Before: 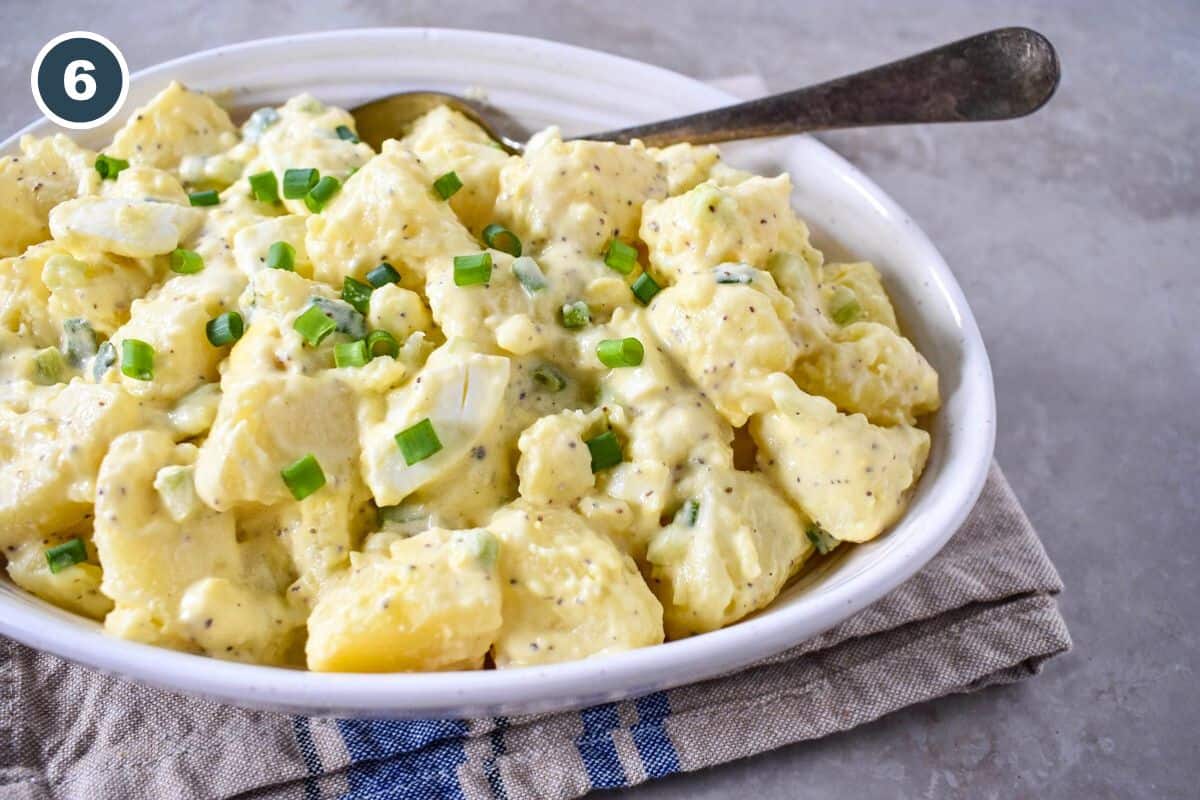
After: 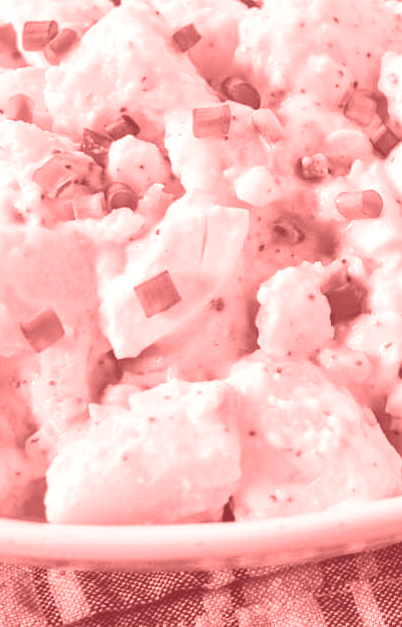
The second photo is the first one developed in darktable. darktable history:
color balance rgb: linear chroma grading › global chroma 15%, perceptual saturation grading › global saturation 30%
exposure: black level correction -0.028, compensate highlight preservation false
colorize: saturation 60%, source mix 100%
crop and rotate: left 21.77%, top 18.528%, right 44.676%, bottom 2.997%
color calibration: x 0.329, y 0.345, temperature 5633 K
color correction: highlights a* 1.39, highlights b* 17.83
